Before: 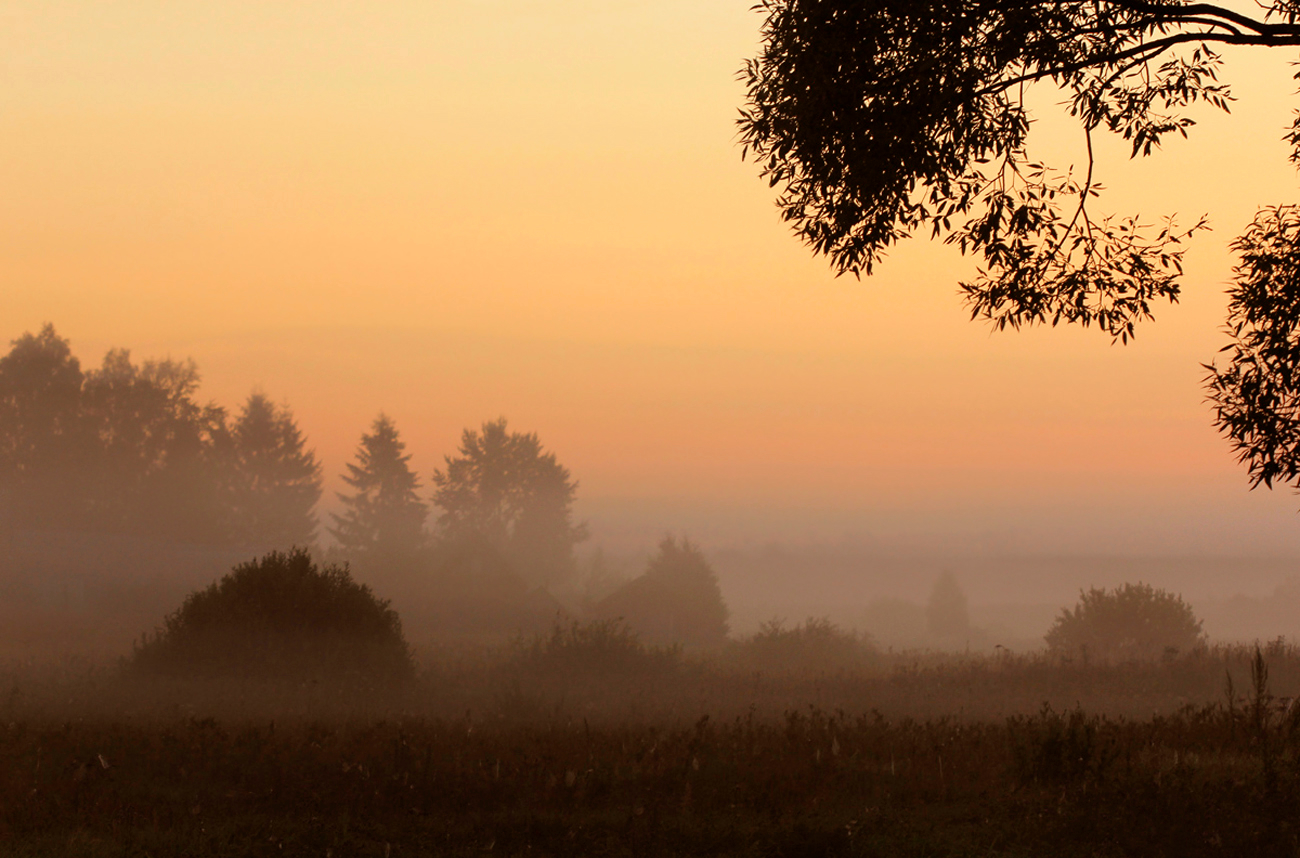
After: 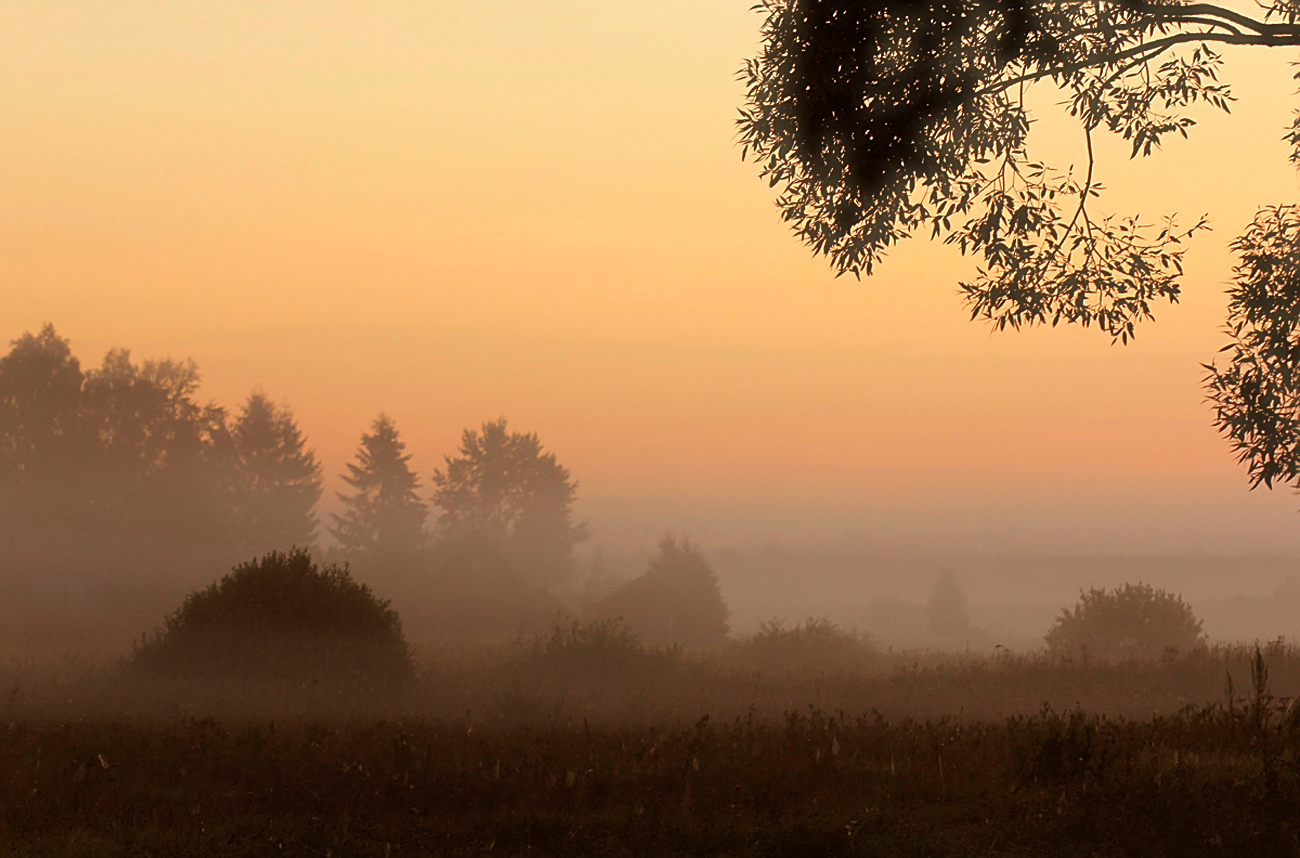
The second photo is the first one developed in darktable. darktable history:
sharpen: on, module defaults
haze removal: strength -0.094, compatibility mode true, adaptive false
